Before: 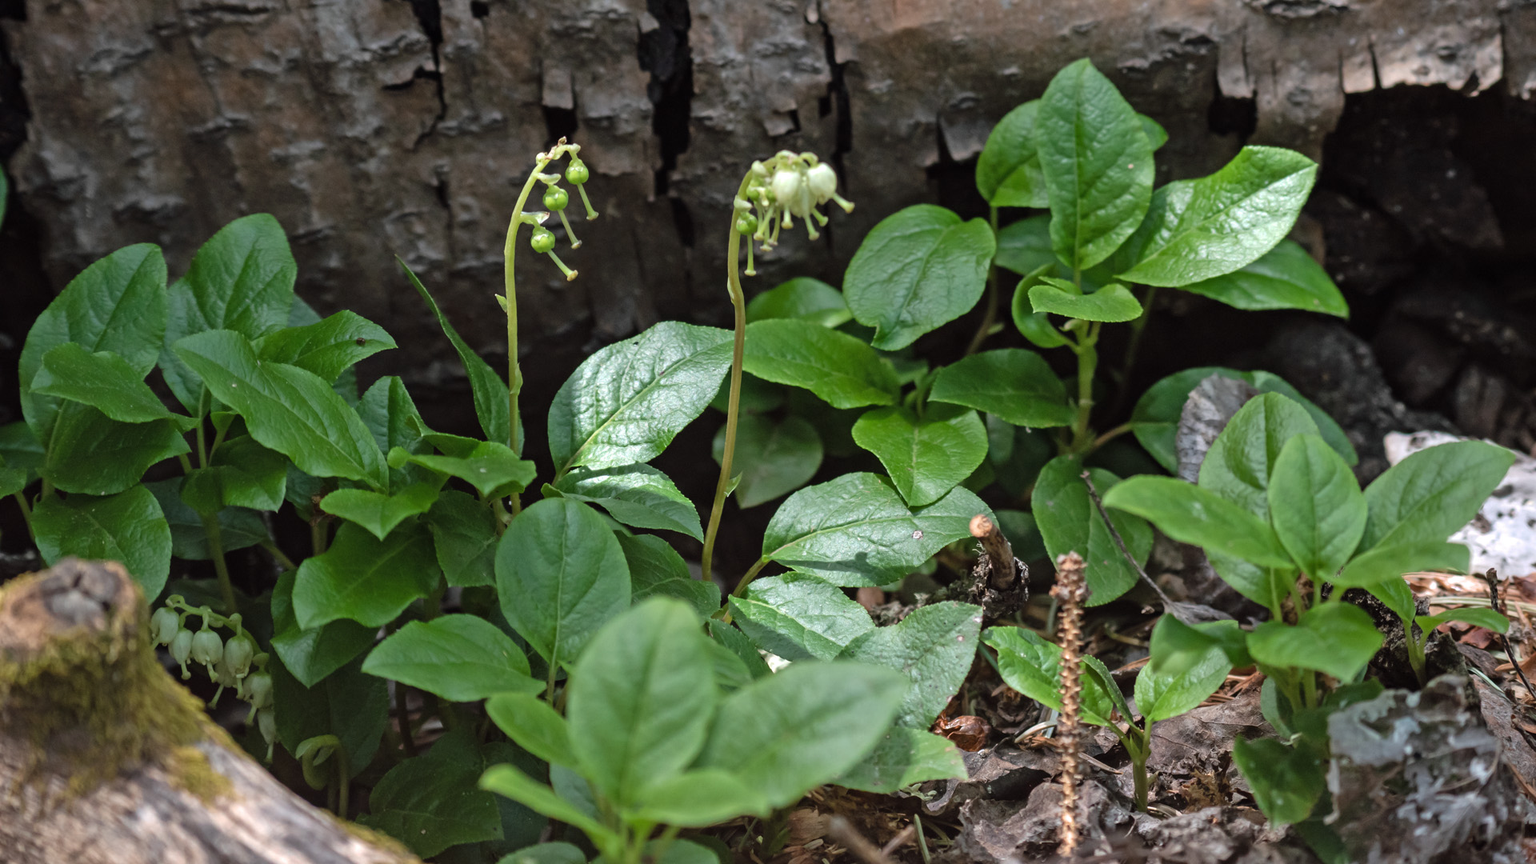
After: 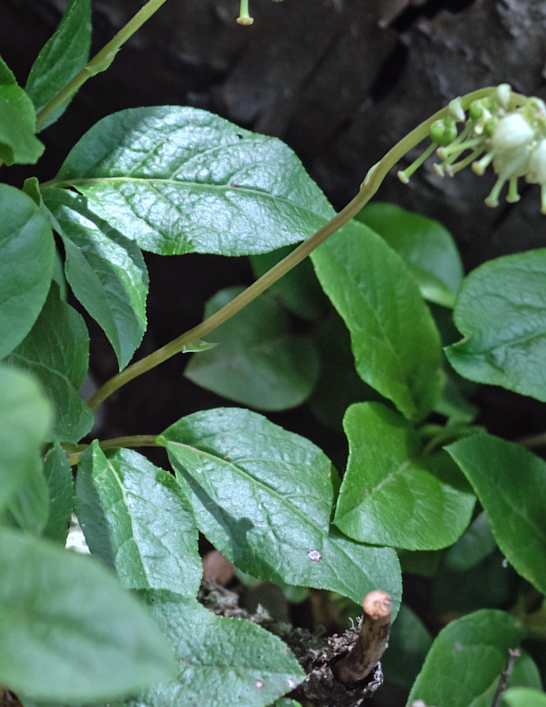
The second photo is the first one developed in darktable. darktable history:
crop and rotate: angle -45.69°, top 16.178%, right 0.909%, bottom 11.646%
color calibration: illuminant custom, x 0.371, y 0.382, temperature 4279.35 K
